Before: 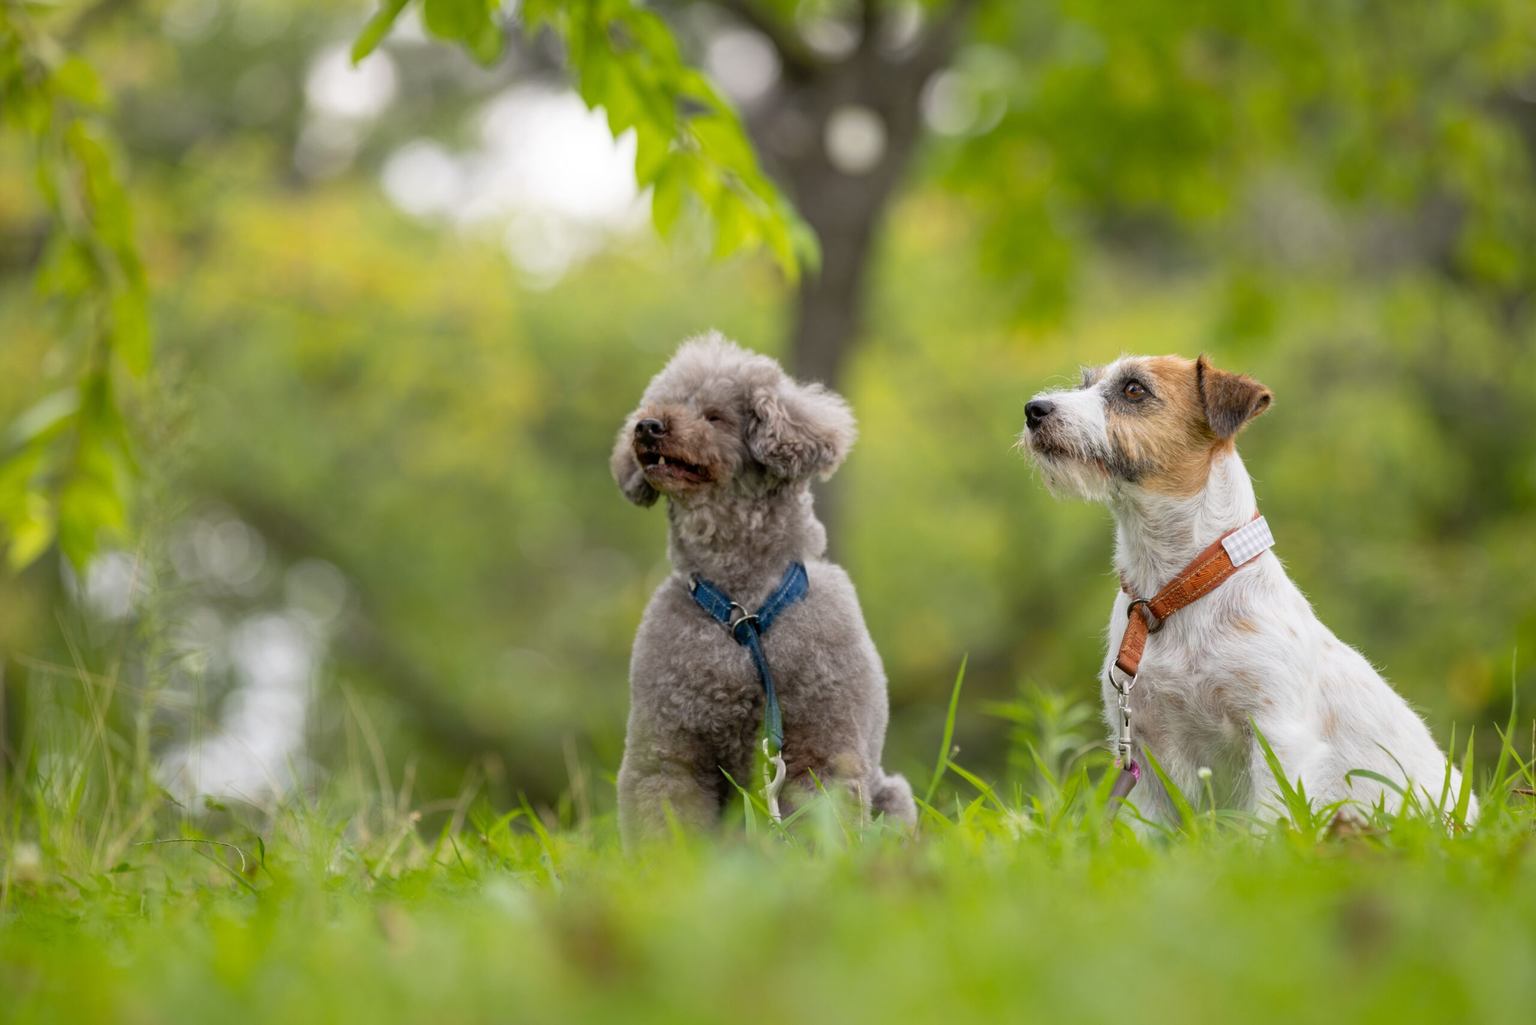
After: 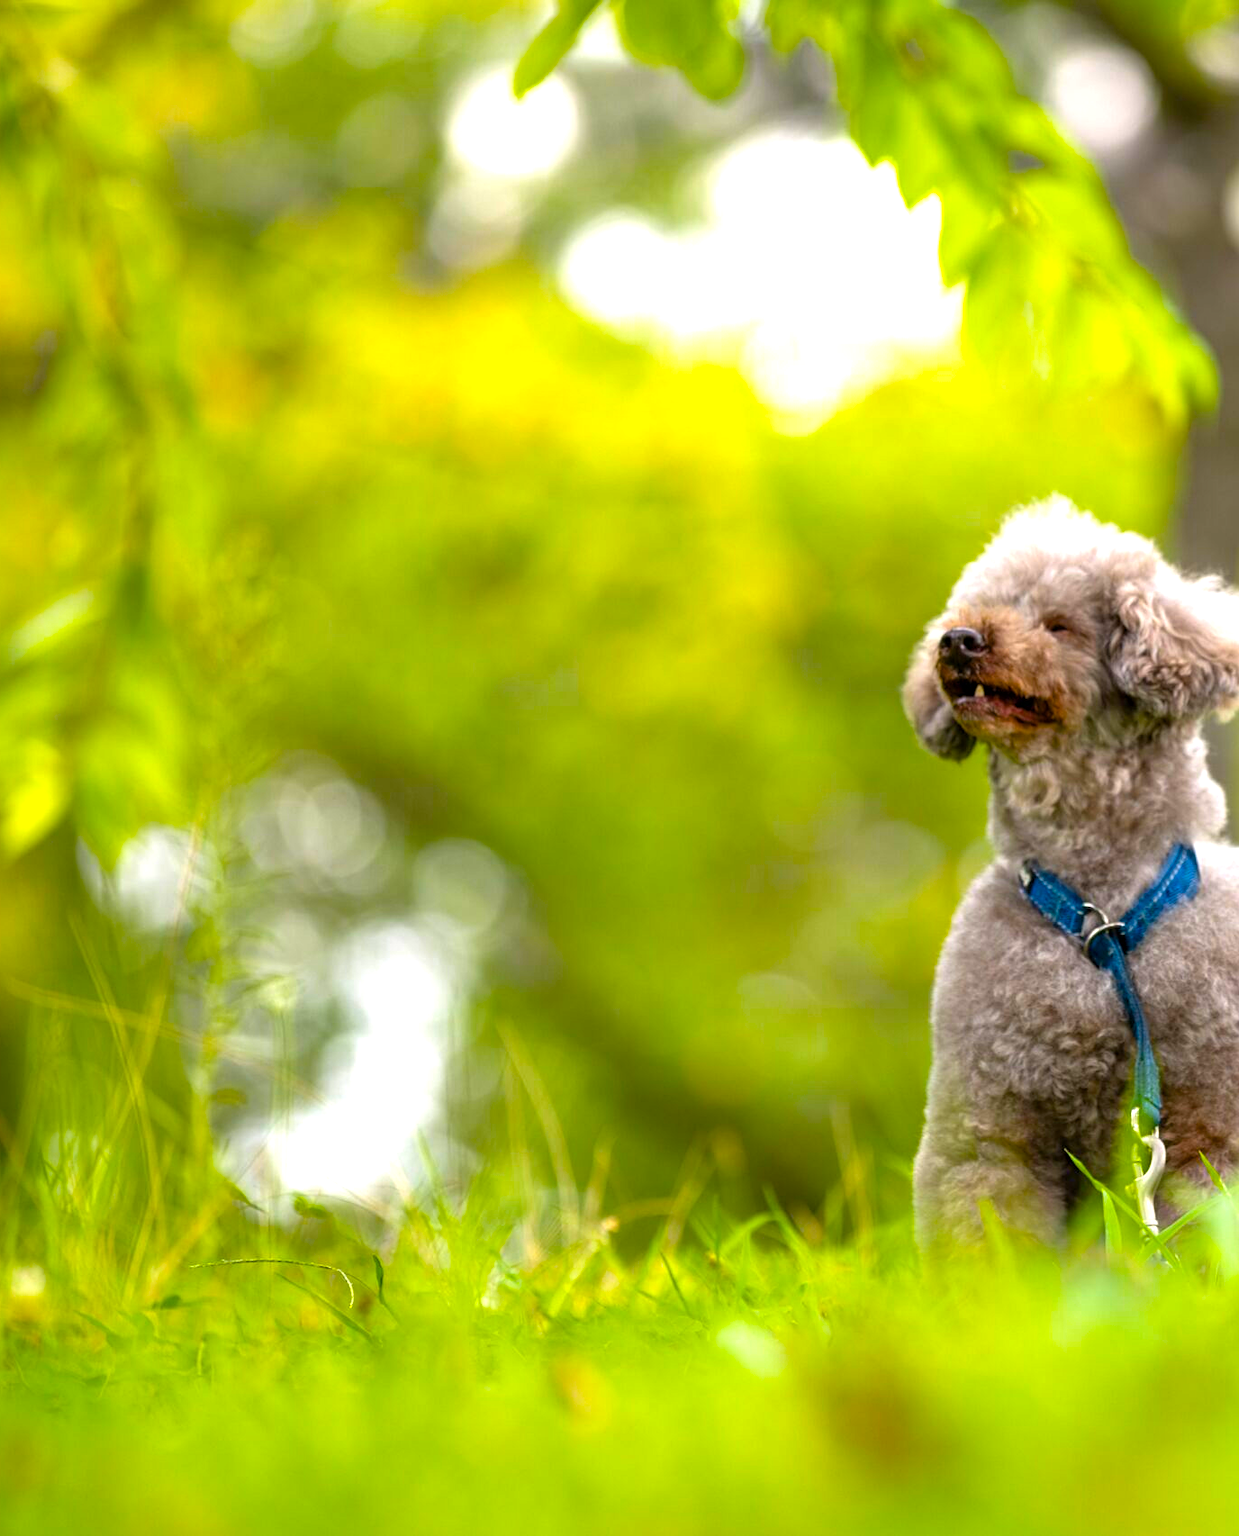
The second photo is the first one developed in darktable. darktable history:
color balance rgb: linear chroma grading › global chroma 10%, perceptual saturation grading › global saturation 40%, perceptual brilliance grading › global brilliance 30%, global vibrance 20%
crop: left 0.587%, right 45.588%, bottom 0.086%
sharpen: amount 0.2
